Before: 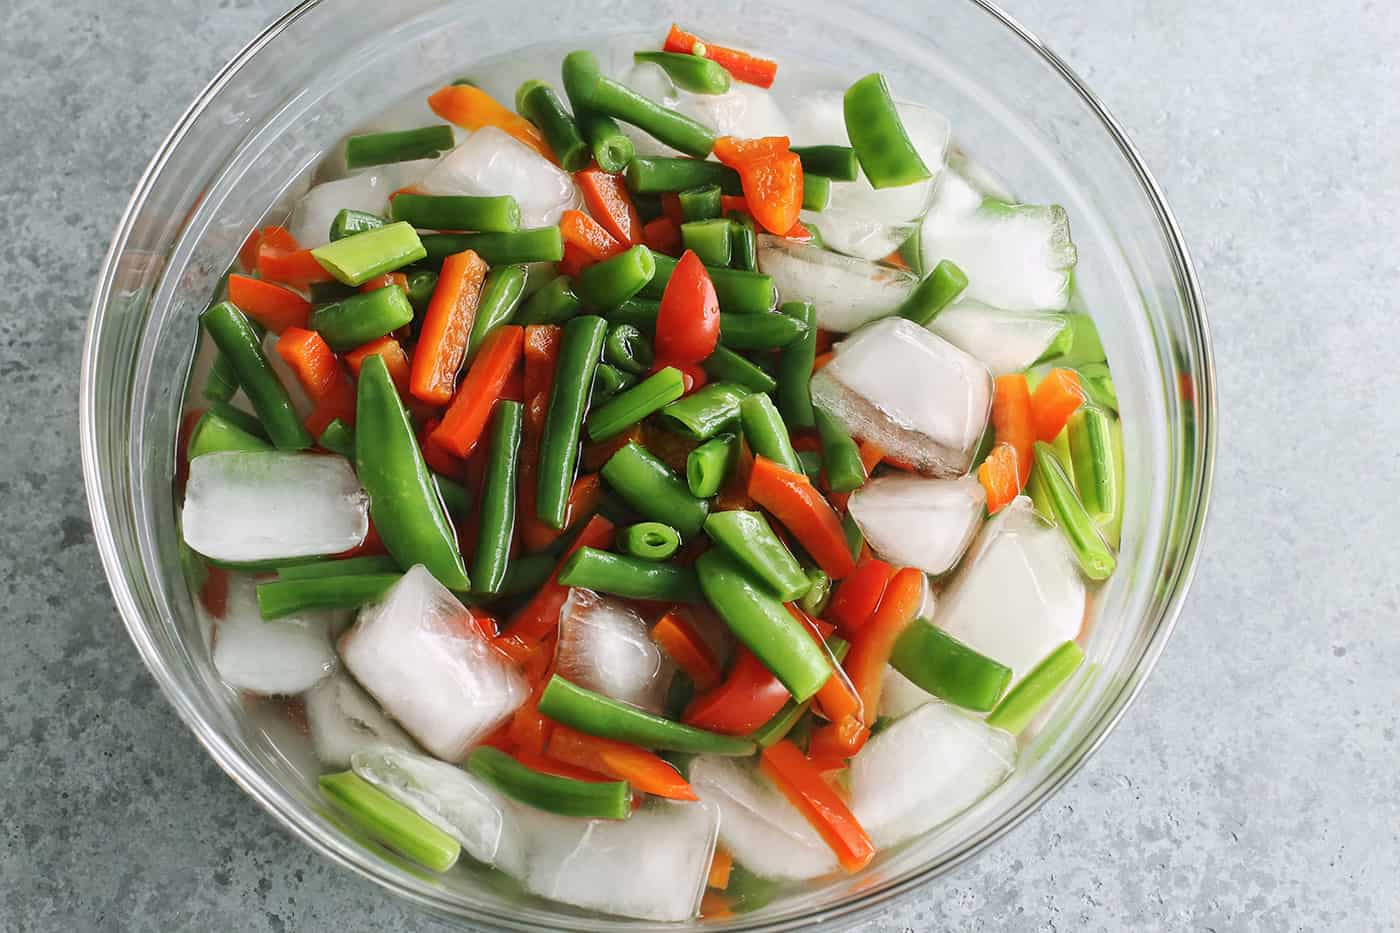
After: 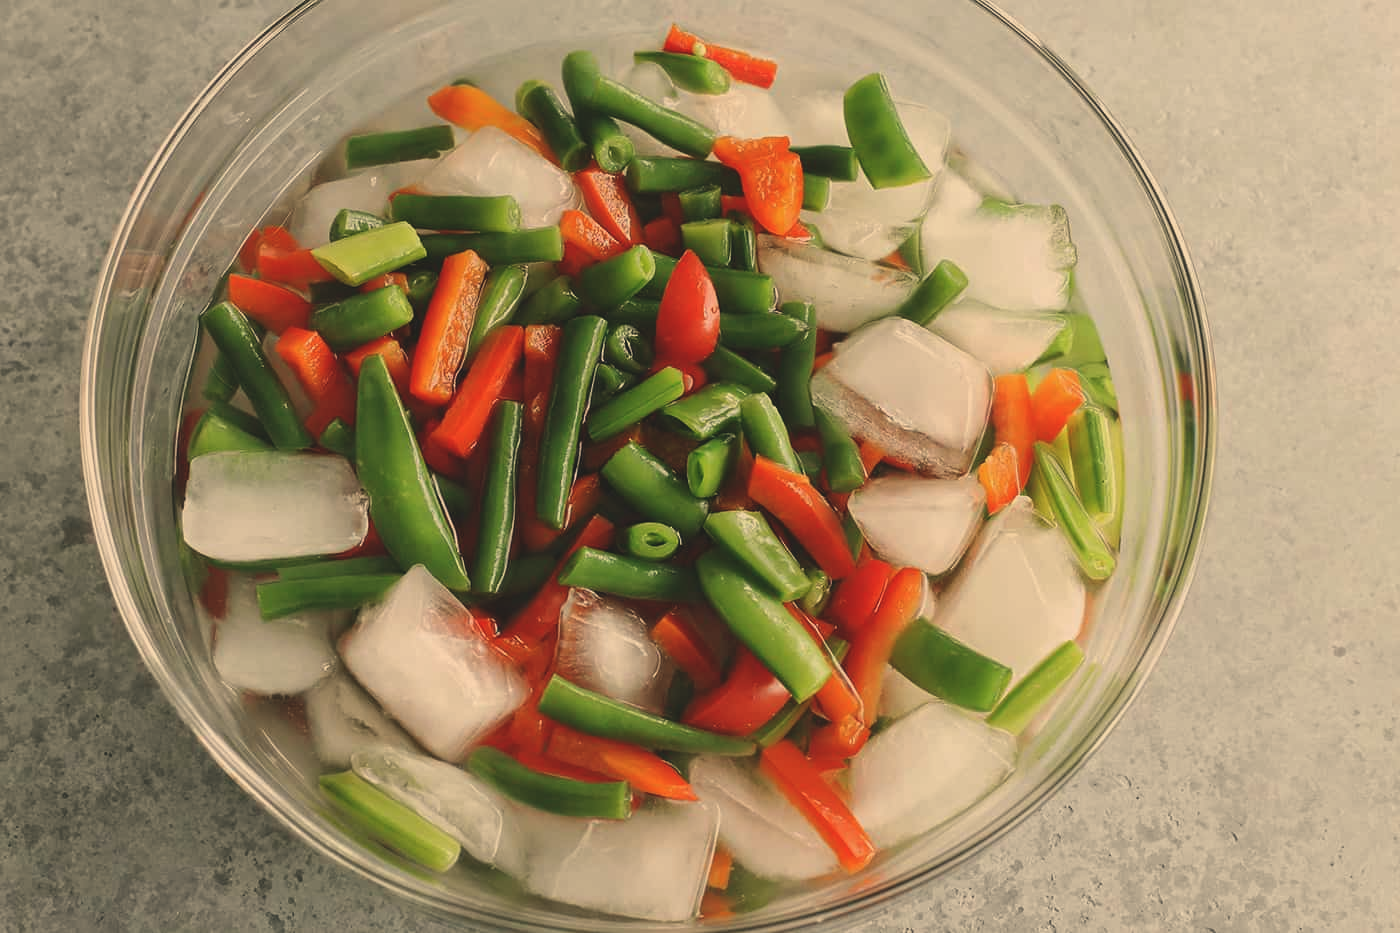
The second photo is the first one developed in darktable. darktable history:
white balance: red 1.138, green 0.996, blue 0.812
exposure: black level correction -0.015, exposure -0.5 EV, compensate highlight preservation false
